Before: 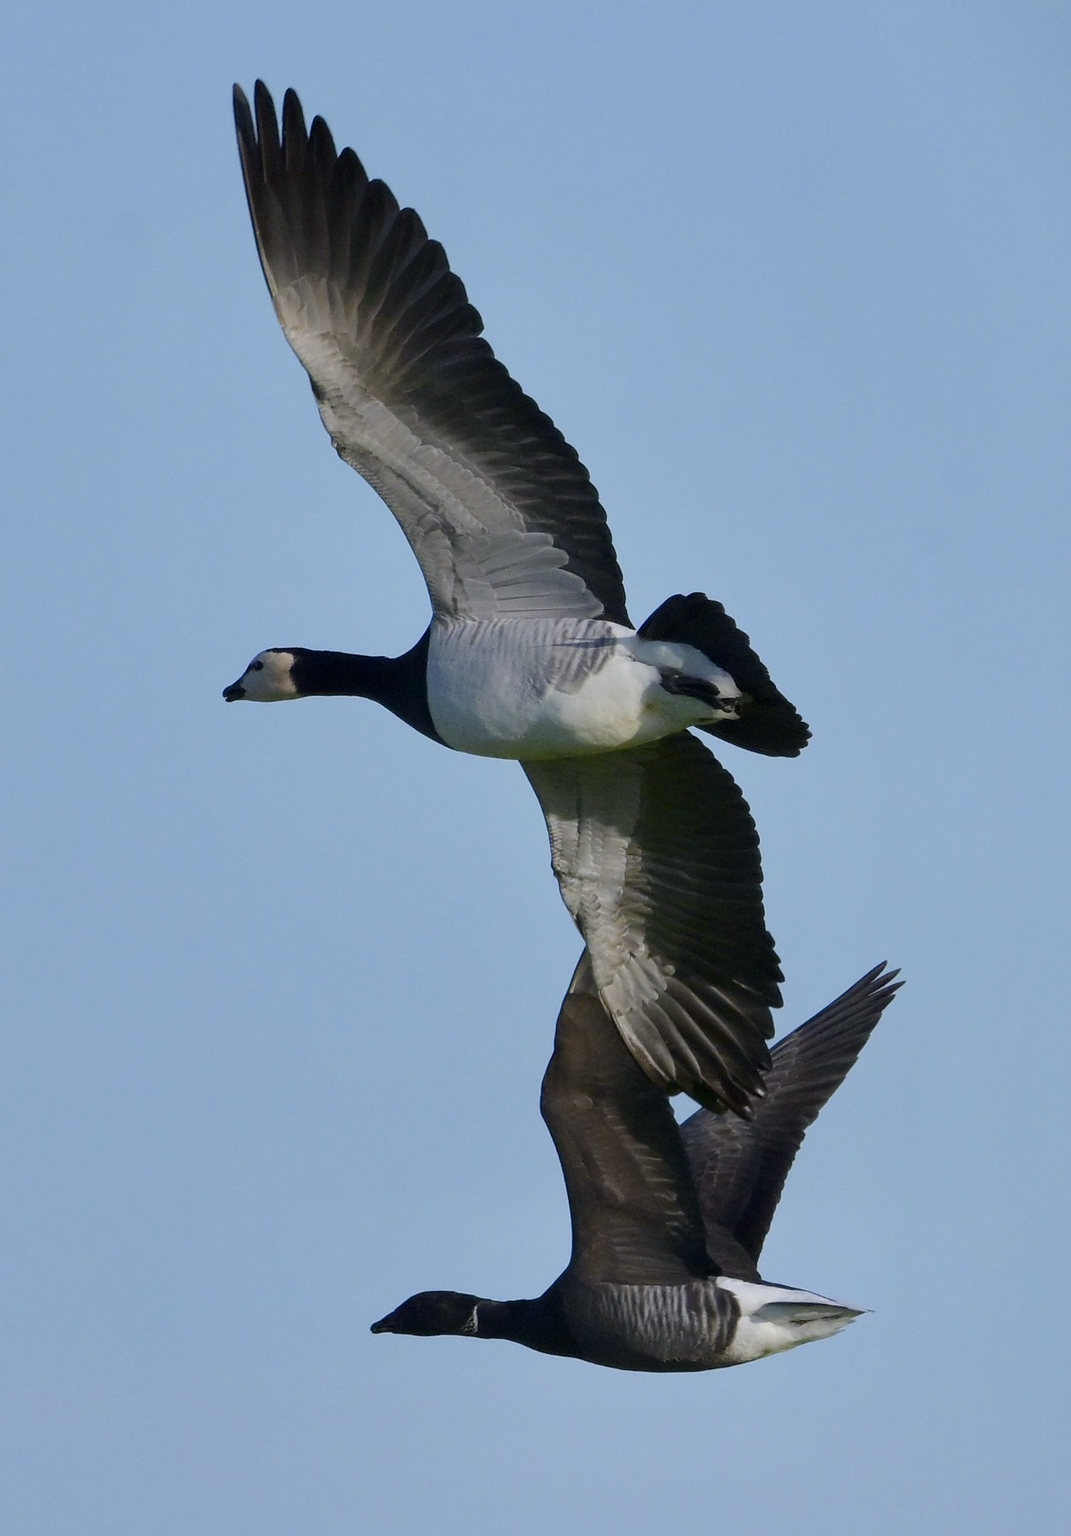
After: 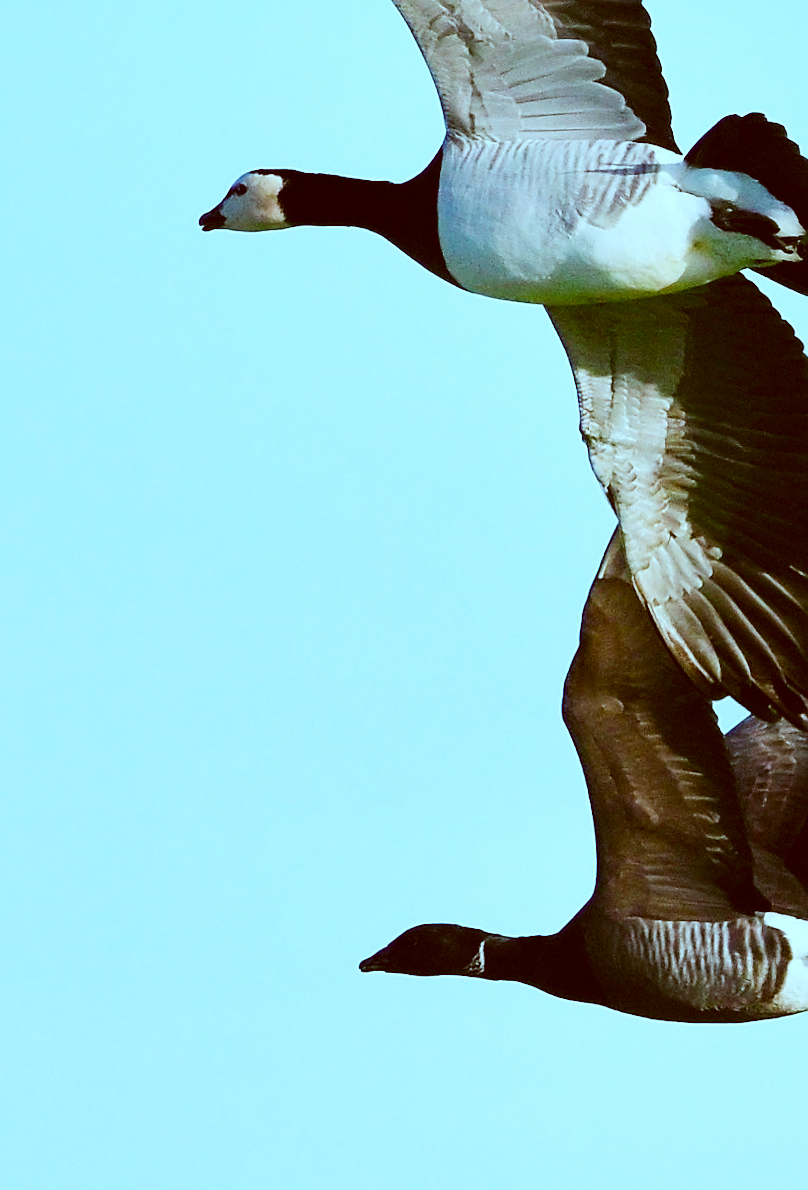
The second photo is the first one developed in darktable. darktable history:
sharpen: on, module defaults
color correction: highlights a* -14.33, highlights b* -16.61, shadows a* 10.63, shadows b* 29.94
base curve: curves: ch0 [(0, 0.003) (0.001, 0.002) (0.006, 0.004) (0.02, 0.022) (0.048, 0.086) (0.094, 0.234) (0.162, 0.431) (0.258, 0.629) (0.385, 0.8) (0.548, 0.918) (0.751, 0.988) (1, 1)], preserve colors none
crop and rotate: angle -0.965°, left 3.988%, top 32.105%, right 29.91%
tone equalizer: on, module defaults
